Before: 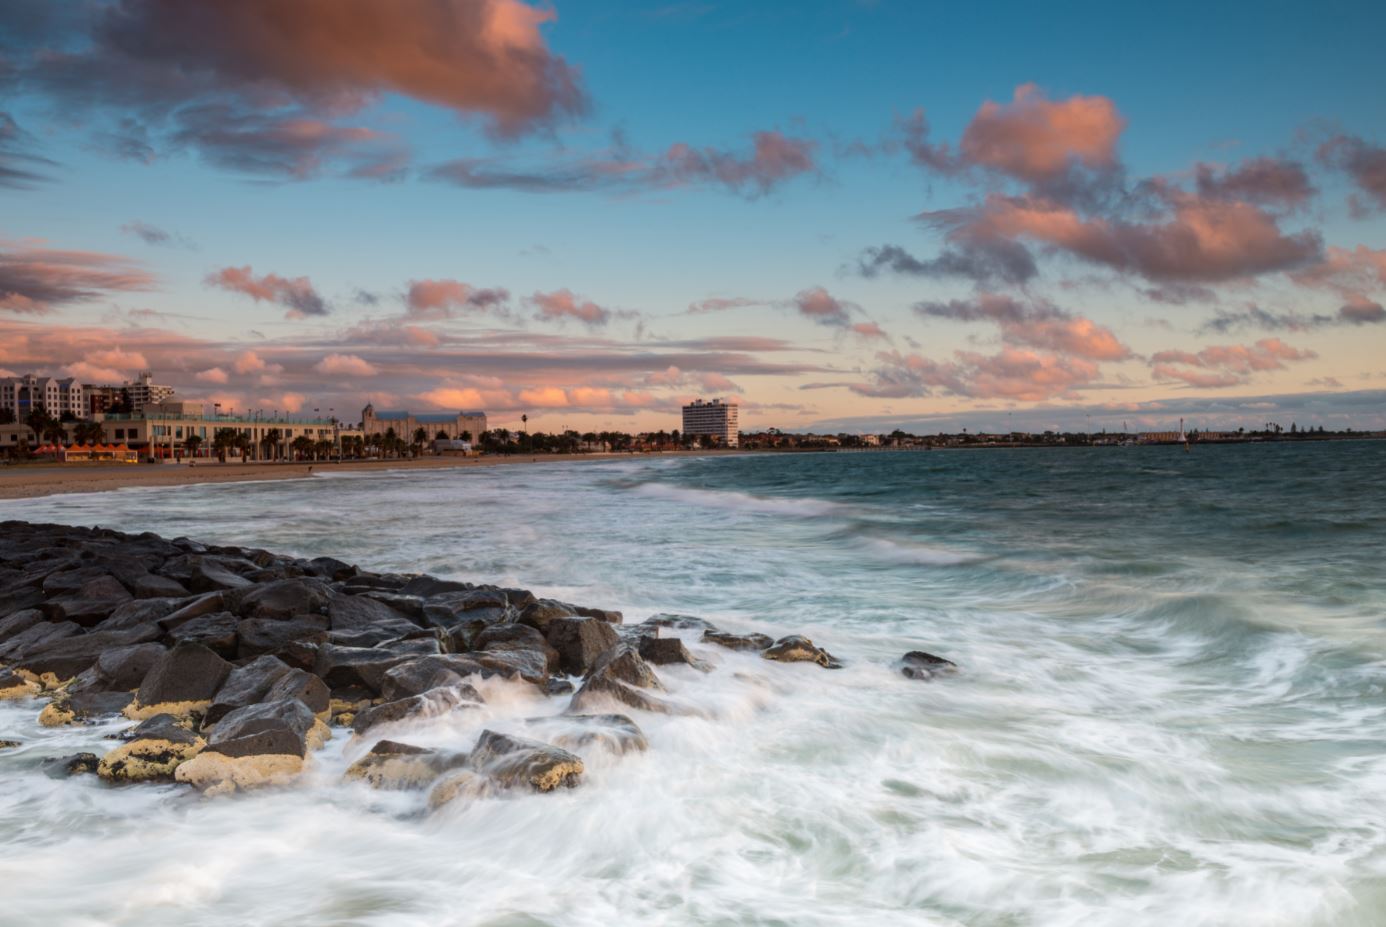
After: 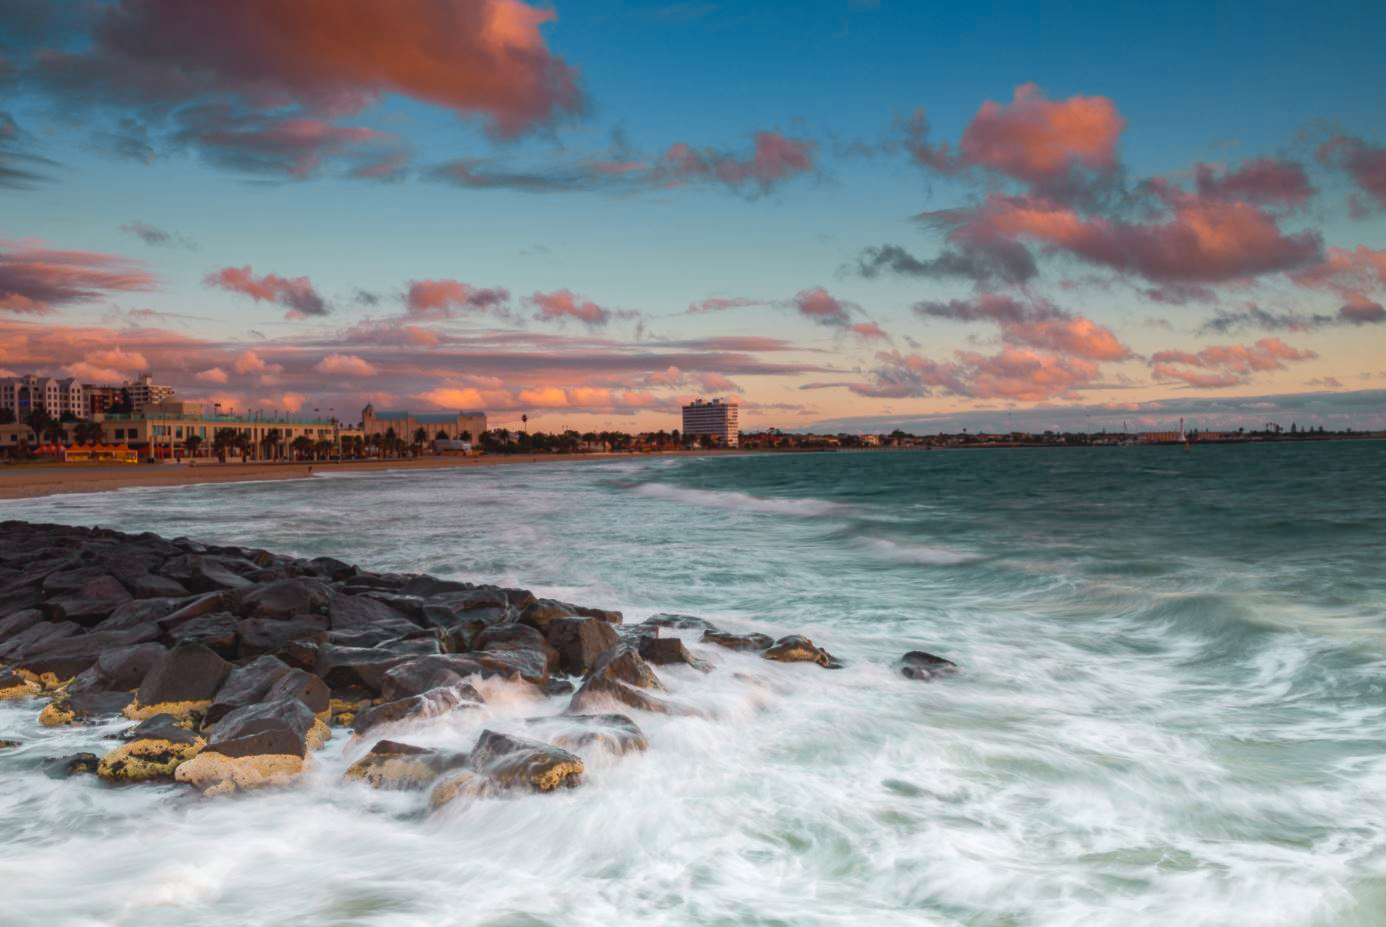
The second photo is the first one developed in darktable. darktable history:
tone curve: curves: ch0 [(0.001, 0.042) (0.128, 0.16) (0.452, 0.42) (0.603, 0.566) (0.754, 0.733) (1, 1)]; ch1 [(0, 0) (0.325, 0.327) (0.412, 0.441) (0.473, 0.466) (0.5, 0.499) (0.549, 0.558) (0.617, 0.625) (0.713, 0.7) (1, 1)]; ch2 [(0, 0) (0.386, 0.397) (0.445, 0.47) (0.505, 0.498) (0.529, 0.524) (0.574, 0.569) (0.652, 0.641) (1, 1)], color space Lab, independent channels
color balance rgb: global offset › hue 172.42°, linear chroma grading › global chroma 9.12%, perceptual saturation grading › global saturation 17.198%
